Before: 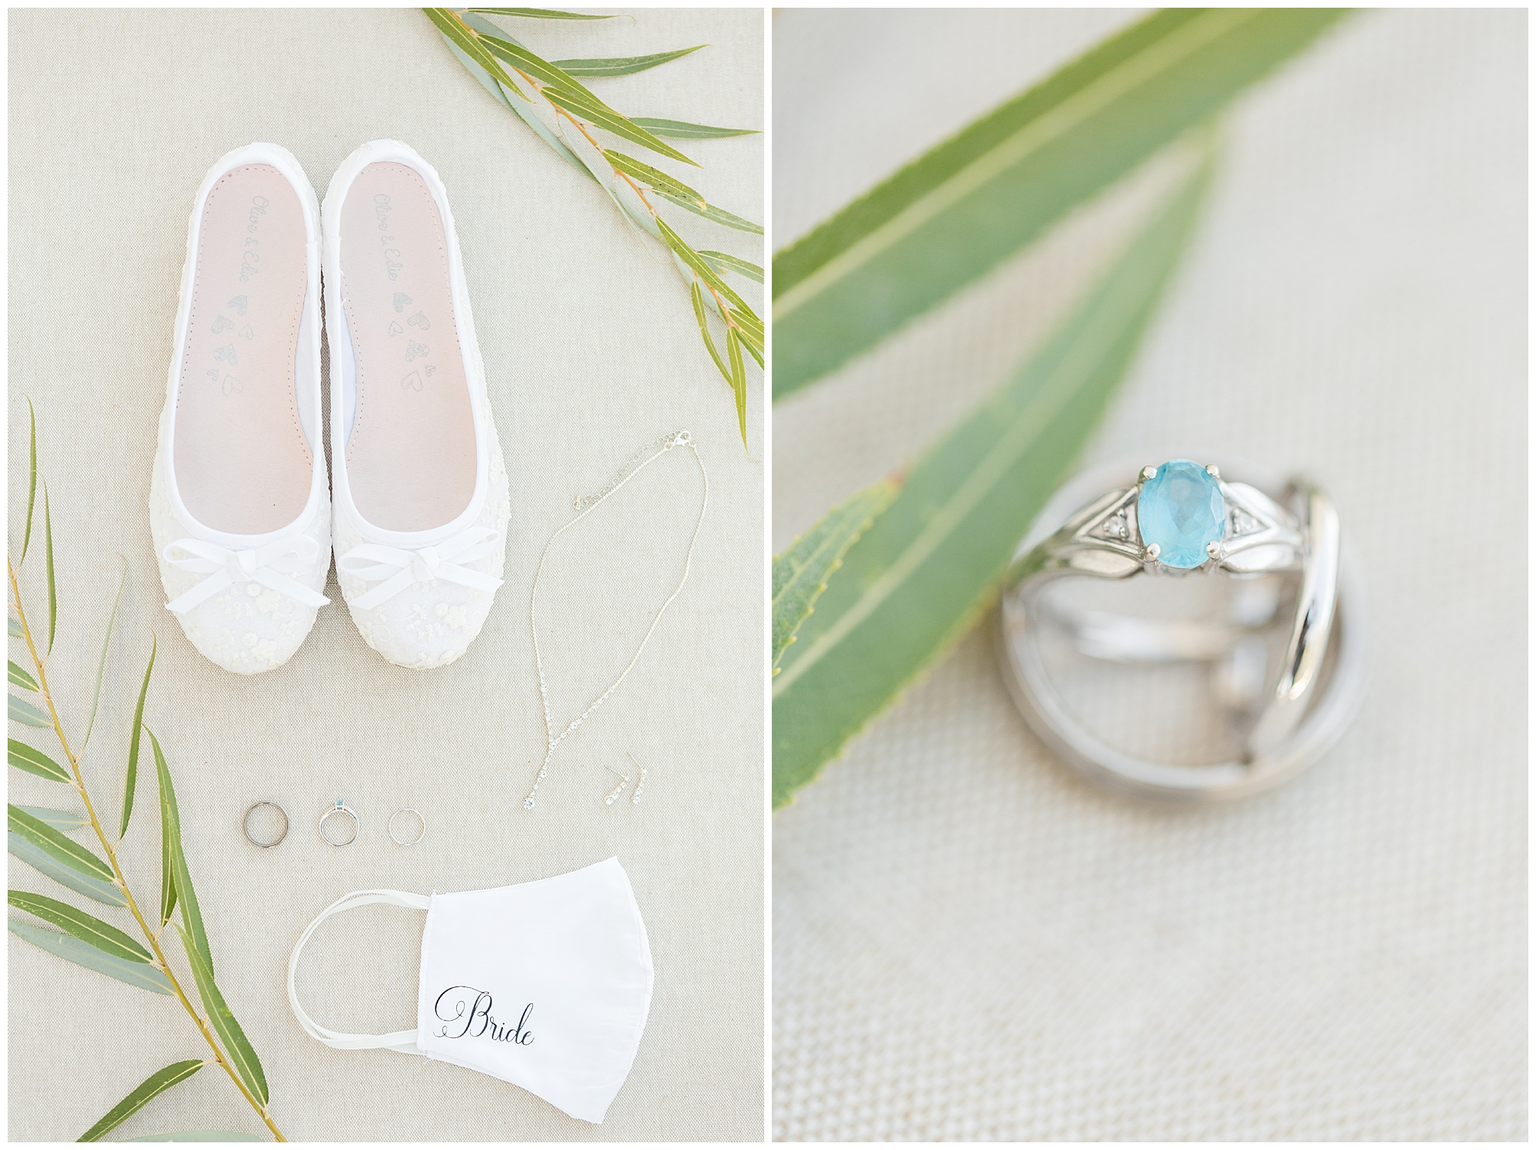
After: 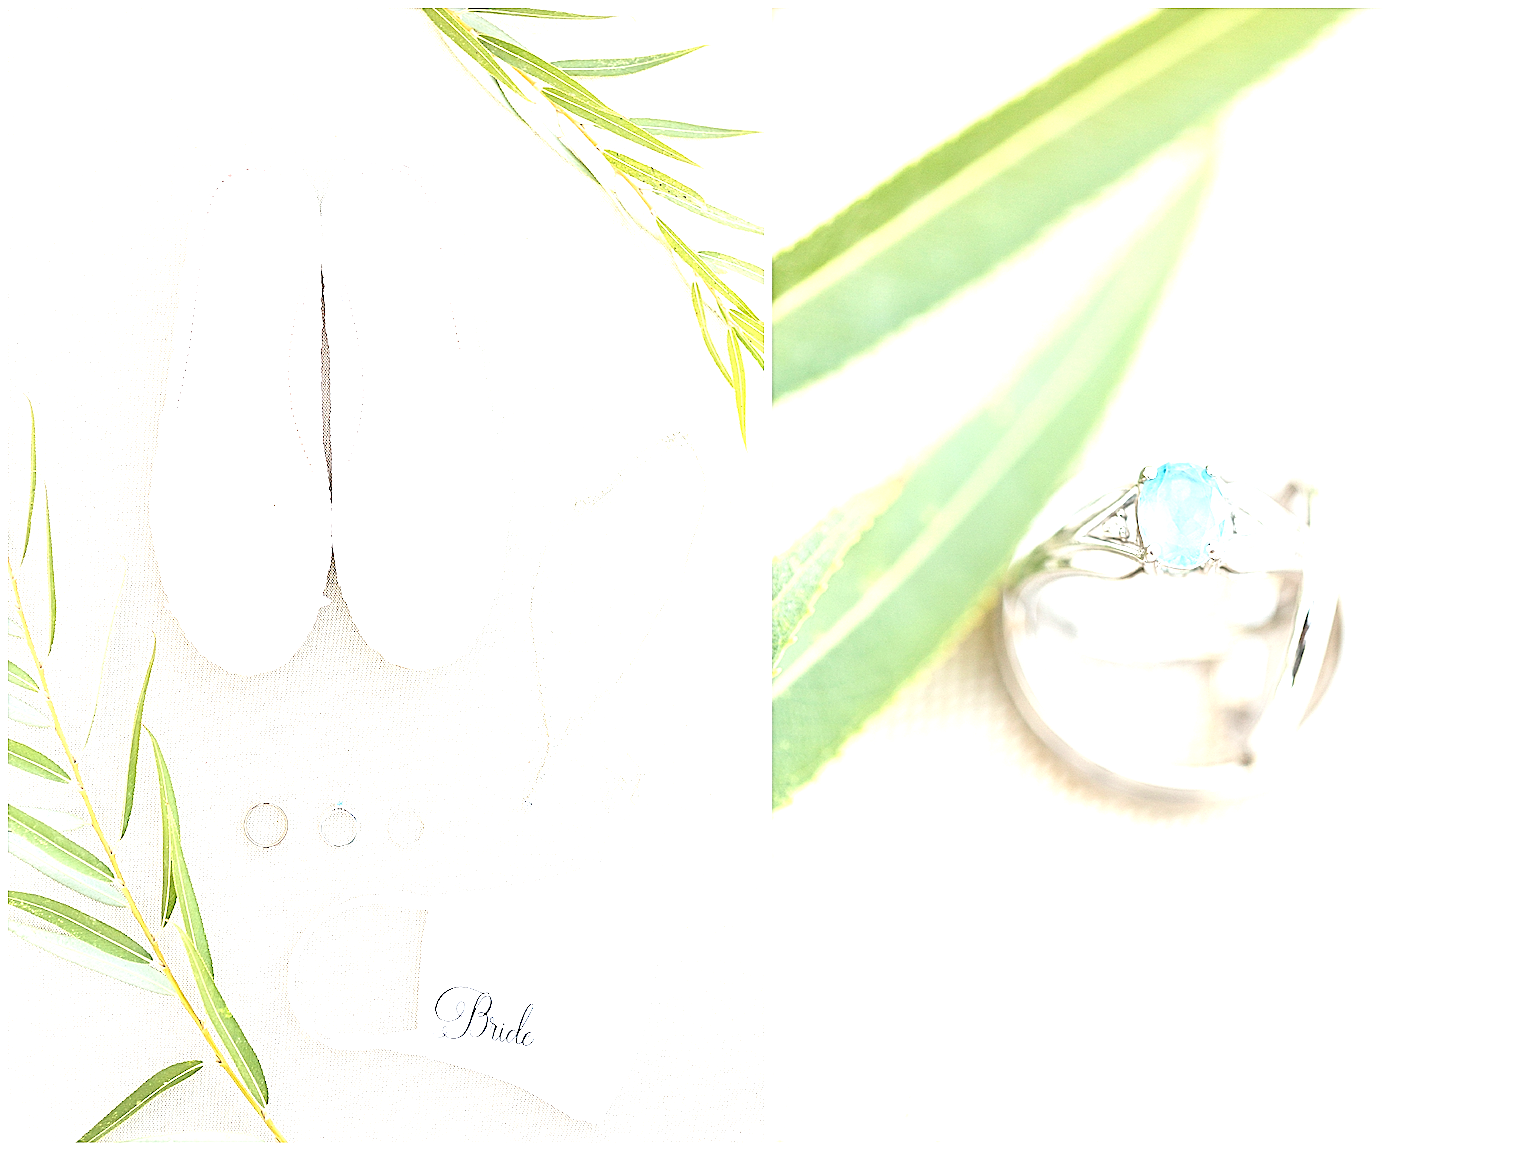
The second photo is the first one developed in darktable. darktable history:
exposure: black level correction 0, exposure 1.2 EV, compensate exposure bias true, compensate highlight preservation false
sharpen: radius 2.676, amount 0.669
